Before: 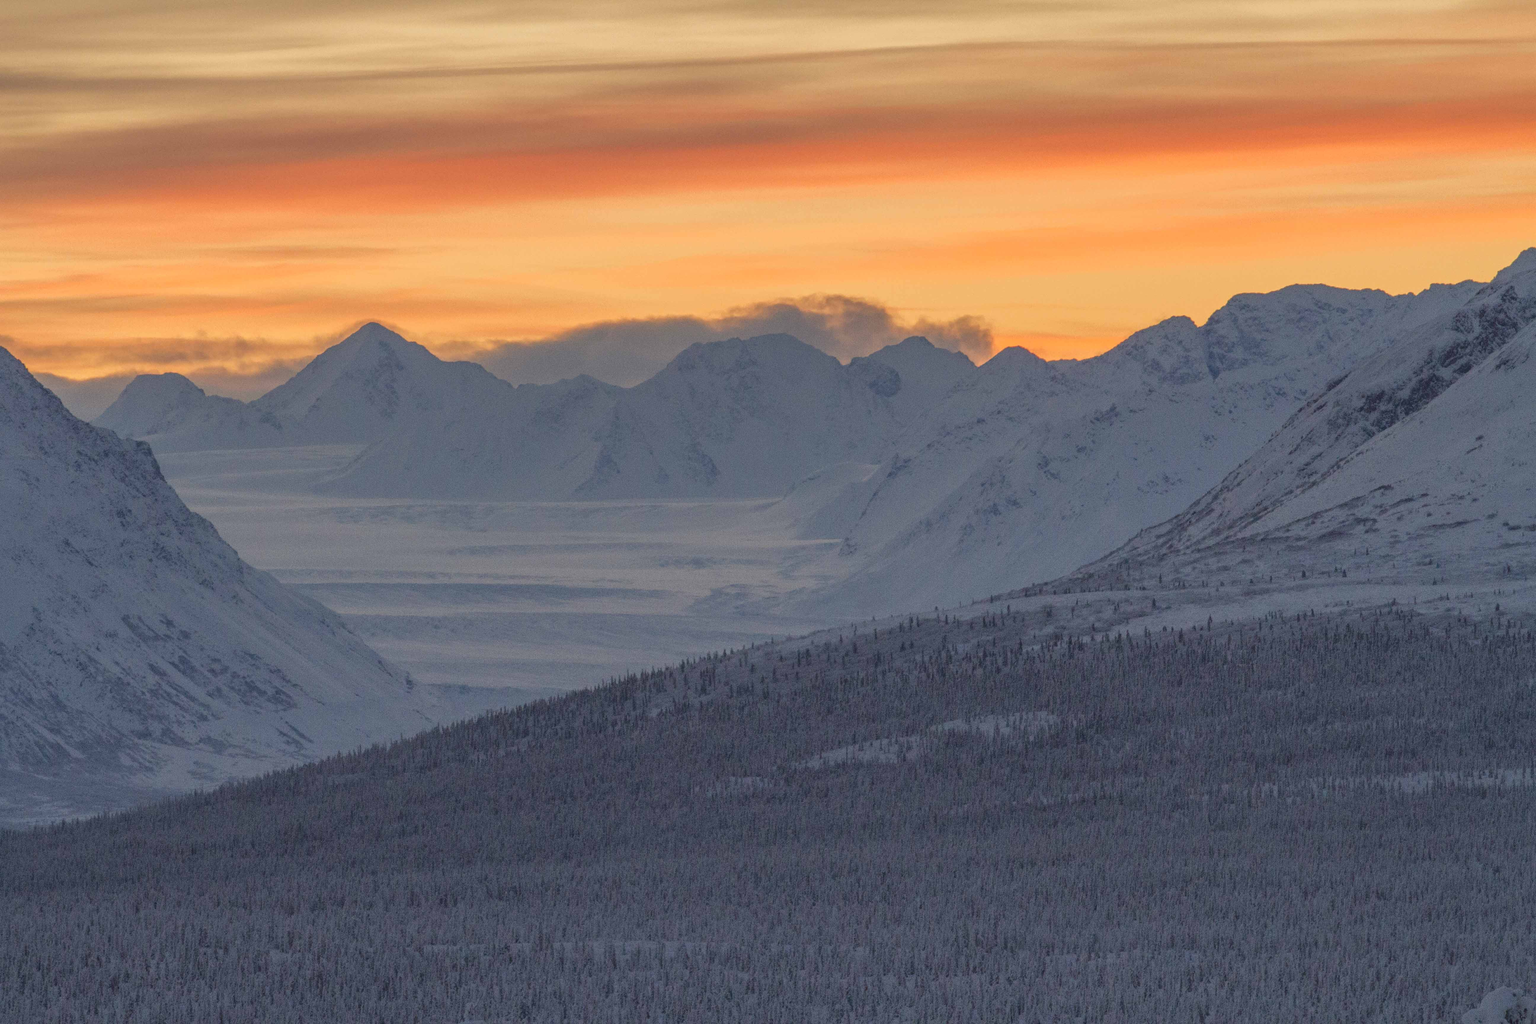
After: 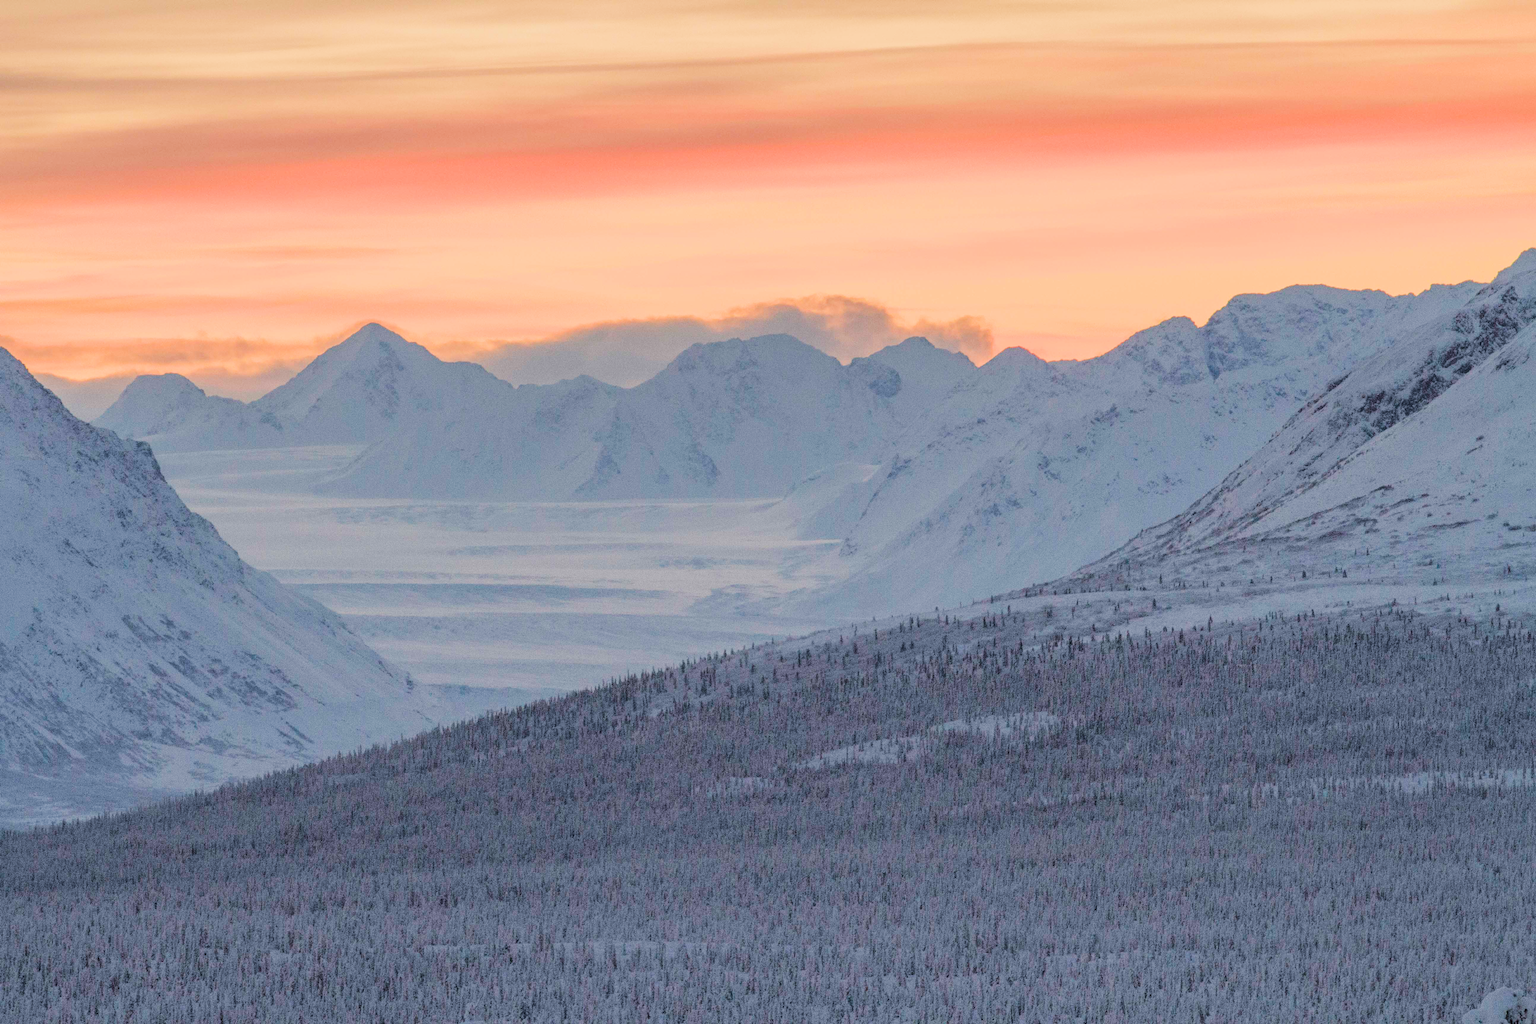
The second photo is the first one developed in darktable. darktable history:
filmic rgb: black relative exposure -2.88 EV, white relative exposure 4.56 EV, threshold 5.98 EV, hardness 1.7, contrast 1.245, enable highlight reconstruction true
exposure: black level correction -0.005, exposure 1 EV, compensate highlight preservation false
